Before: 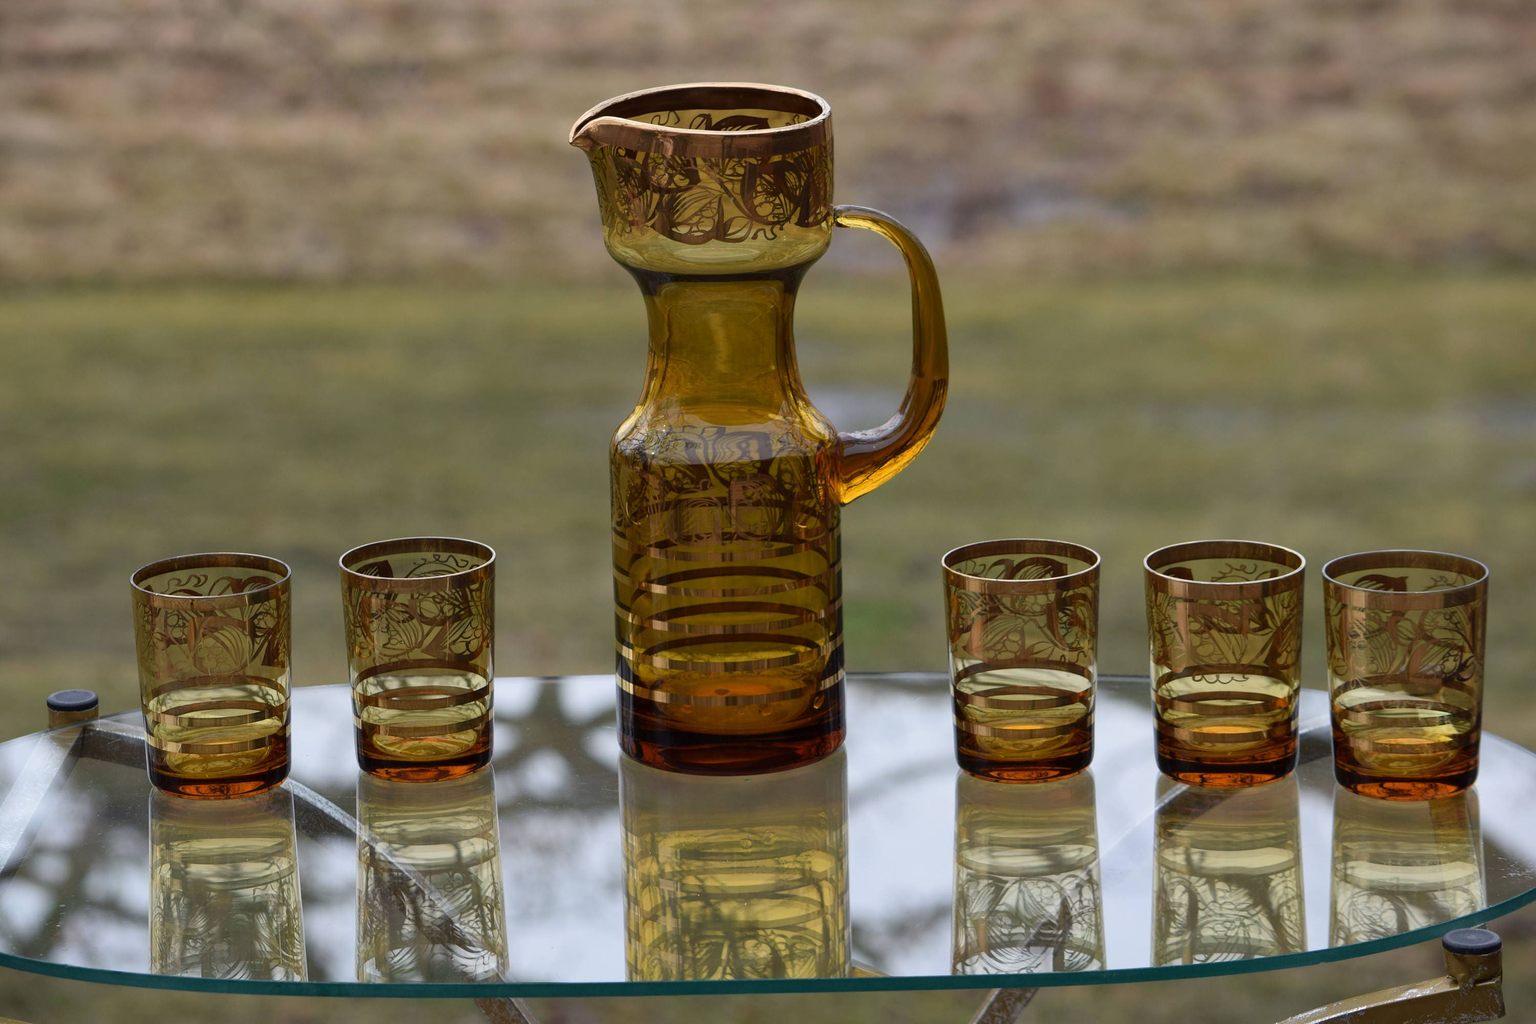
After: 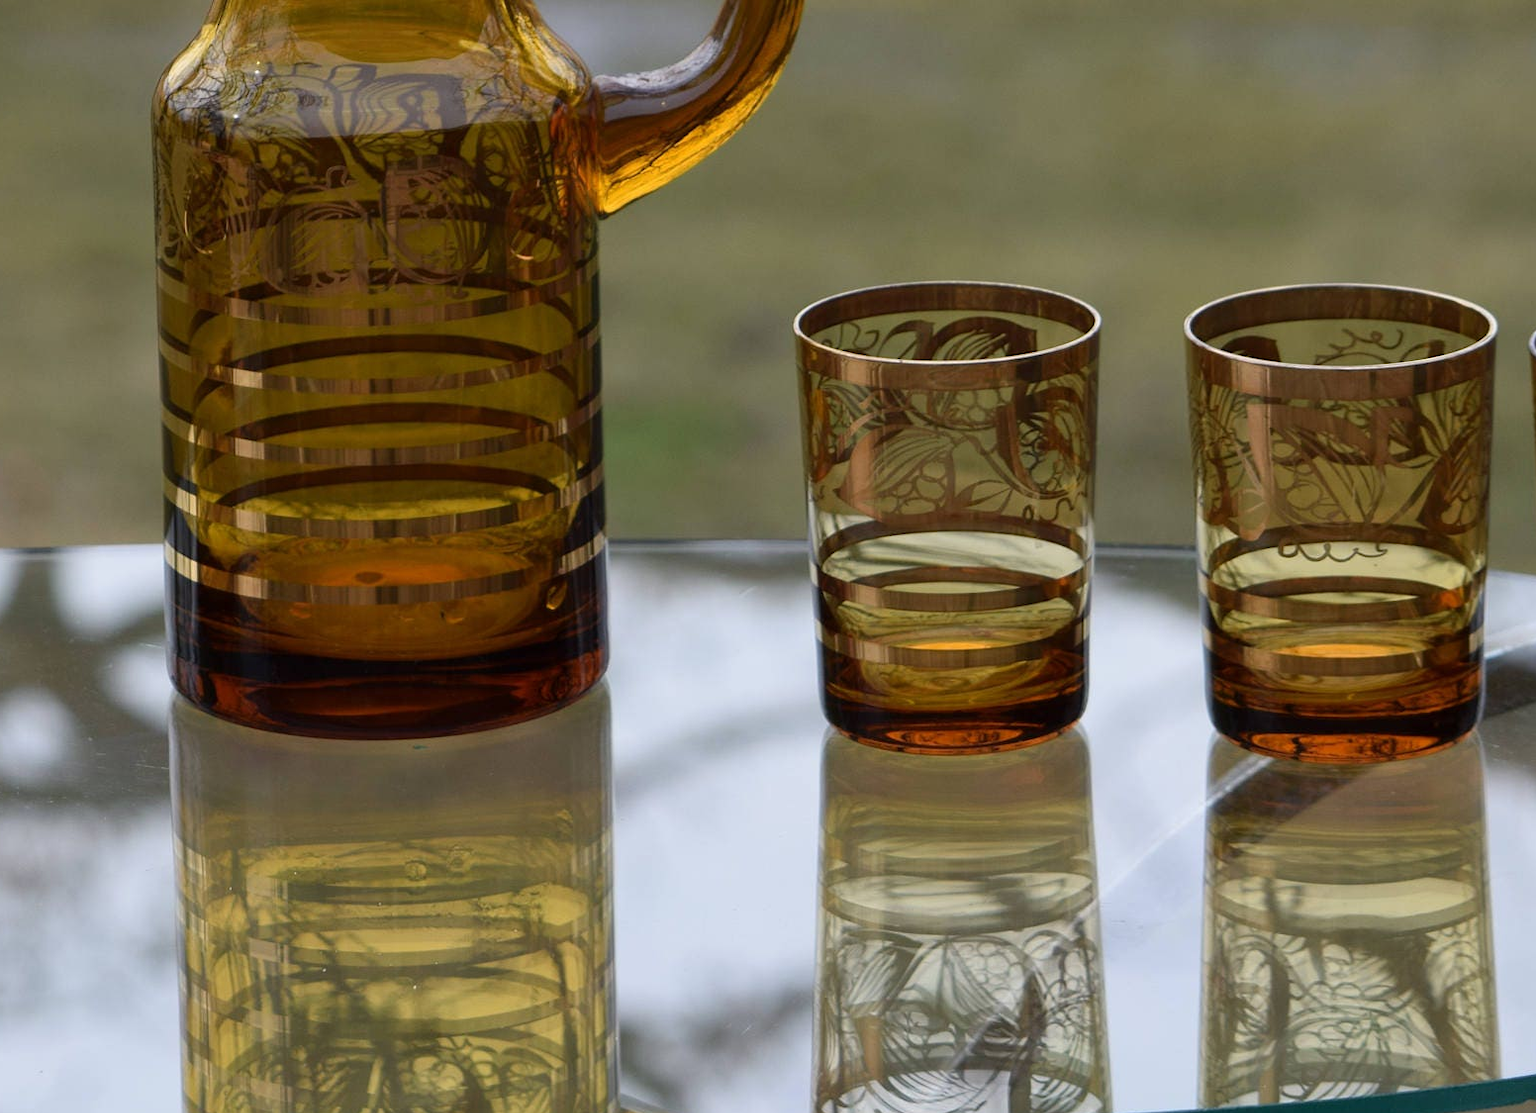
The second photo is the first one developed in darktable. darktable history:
crop: left 34.599%, top 38.442%, right 13.641%, bottom 5.272%
